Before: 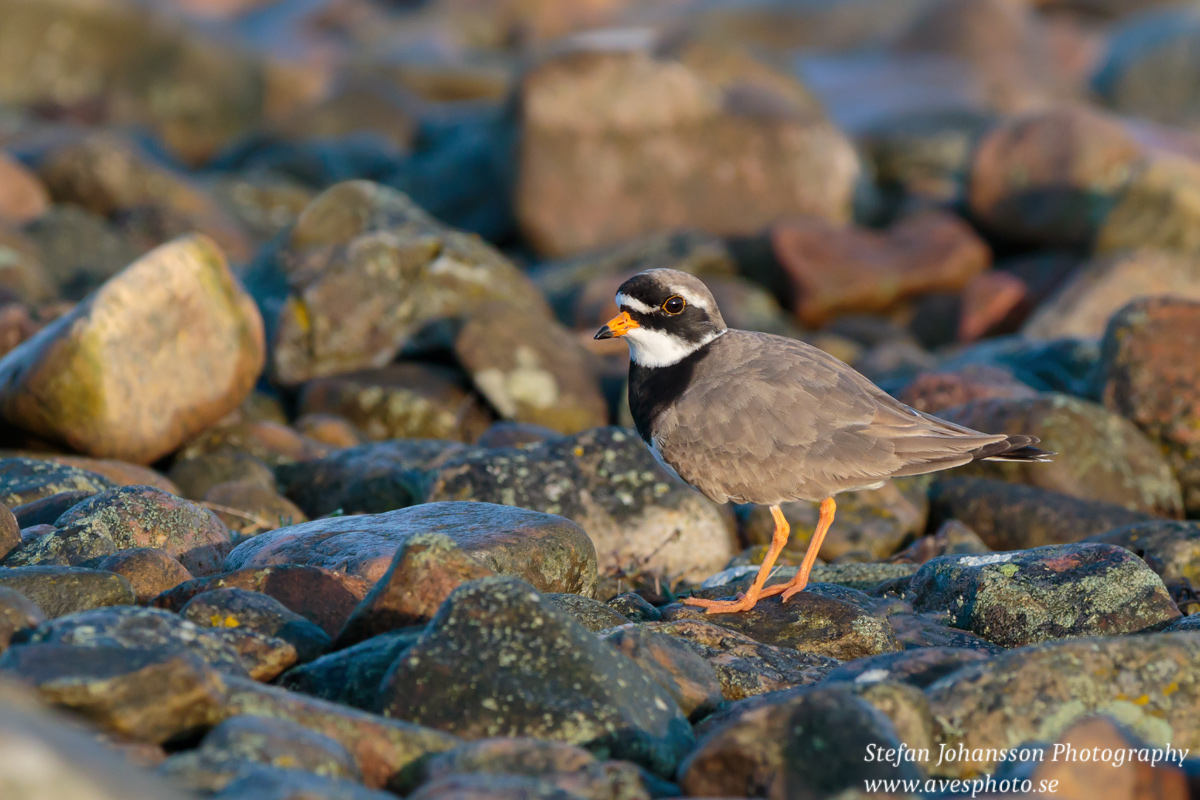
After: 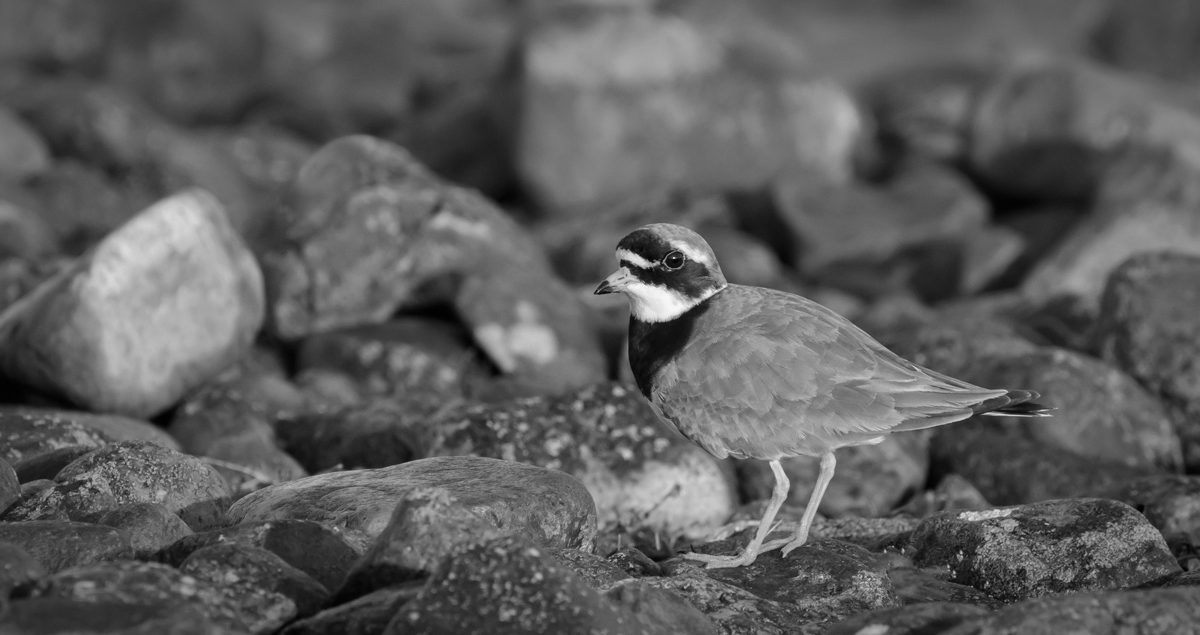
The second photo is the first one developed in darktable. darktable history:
vignetting: automatic ratio true
crop and rotate: top 5.667%, bottom 14.937%
monochrome: on, module defaults
